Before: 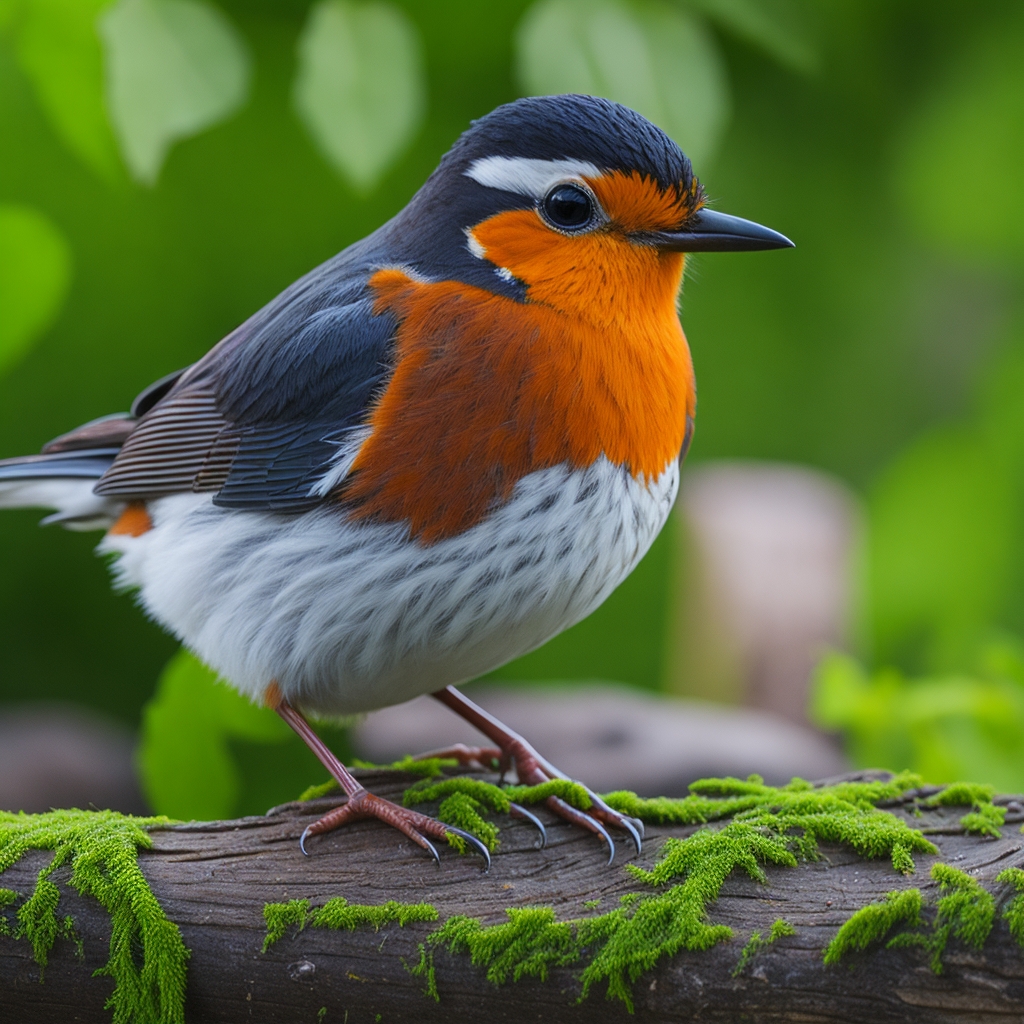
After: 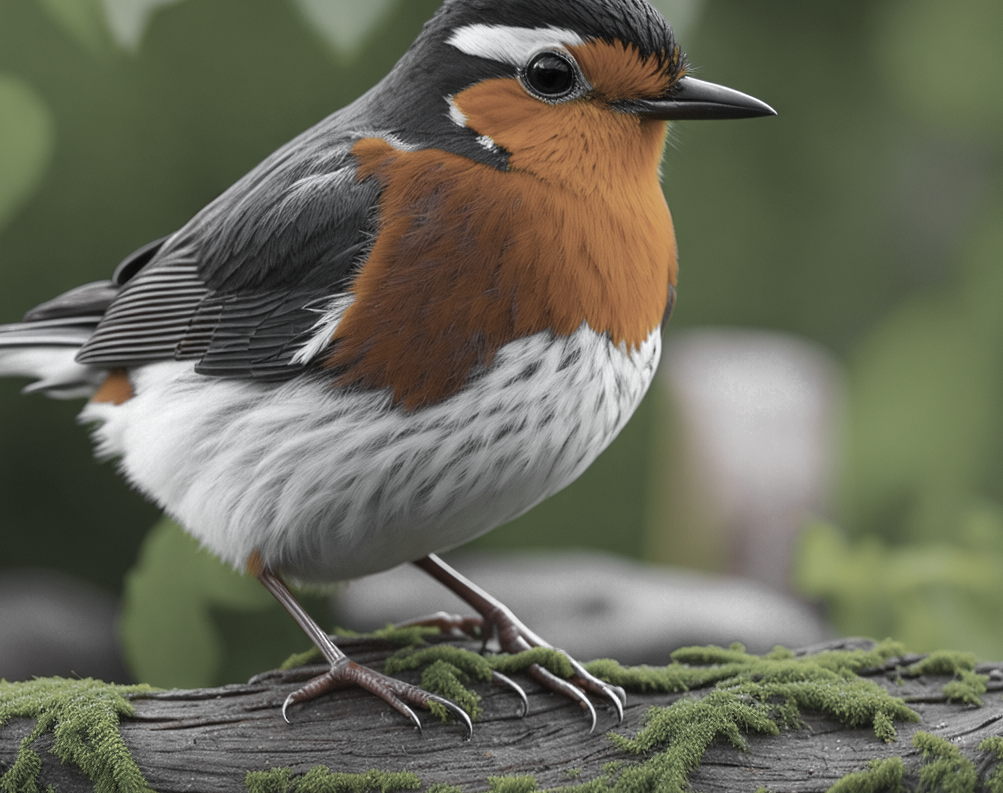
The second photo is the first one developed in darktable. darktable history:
crop and rotate: left 1.805%, top 12.906%, right 0.168%, bottom 9.565%
color zones: curves: ch0 [(0, 0.613) (0.01, 0.613) (0.245, 0.448) (0.498, 0.529) (0.642, 0.665) (0.879, 0.777) (0.99, 0.613)]; ch1 [(0, 0.035) (0.121, 0.189) (0.259, 0.197) (0.415, 0.061) (0.589, 0.022) (0.732, 0.022) (0.857, 0.026) (0.991, 0.053)]
color balance rgb: perceptual saturation grading › global saturation 19.392%, global vibrance 14.467%
